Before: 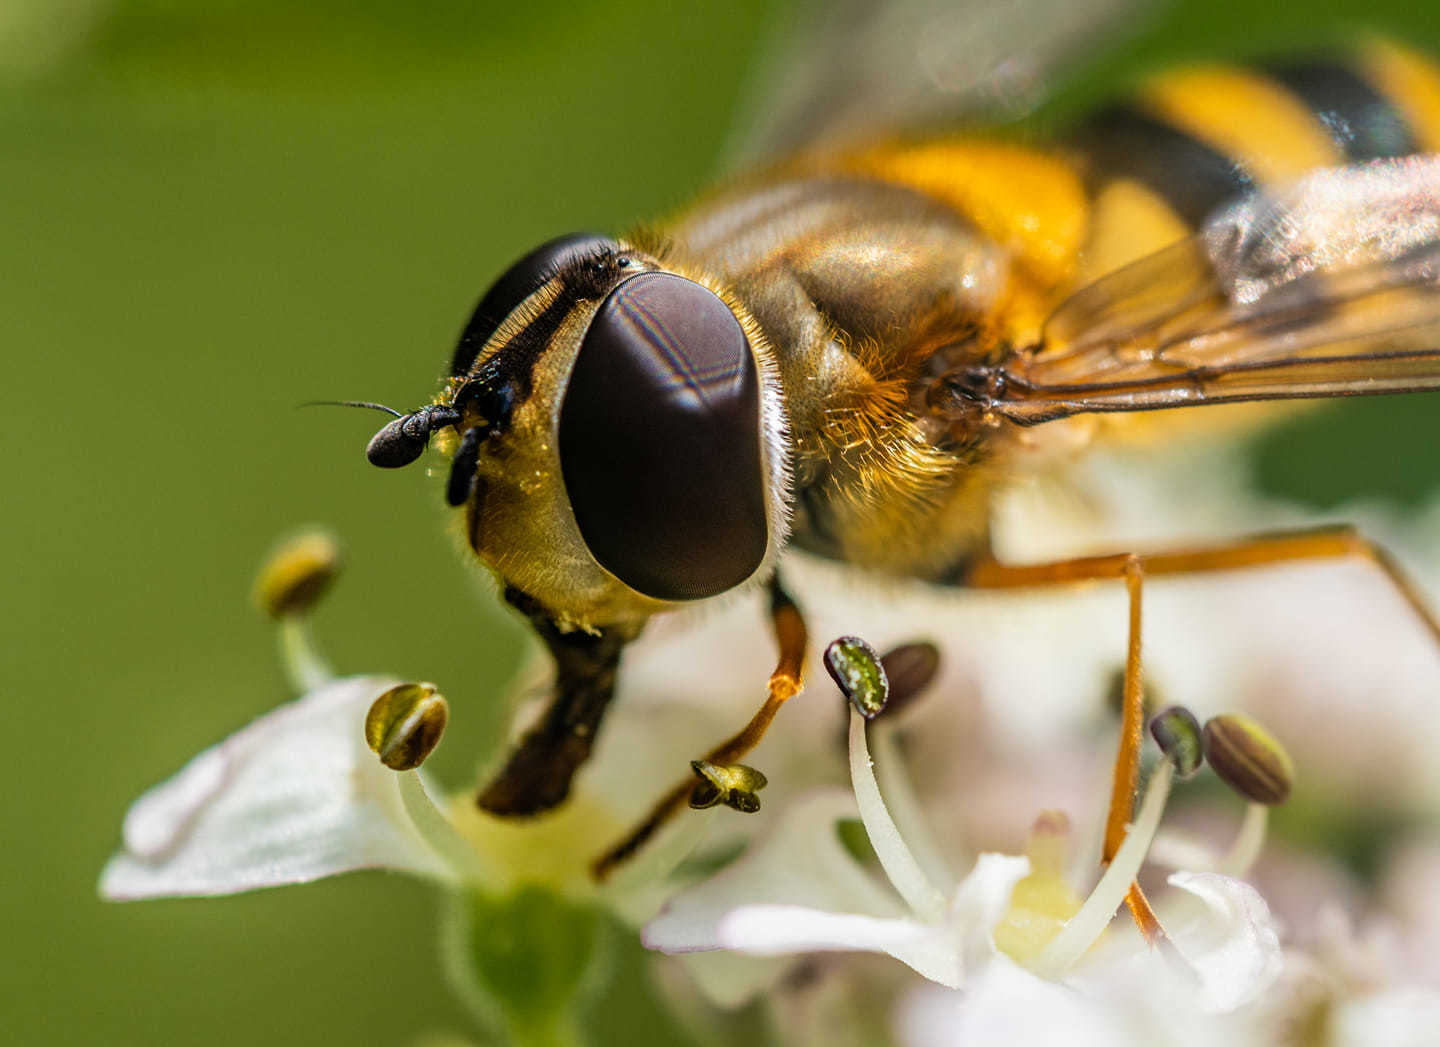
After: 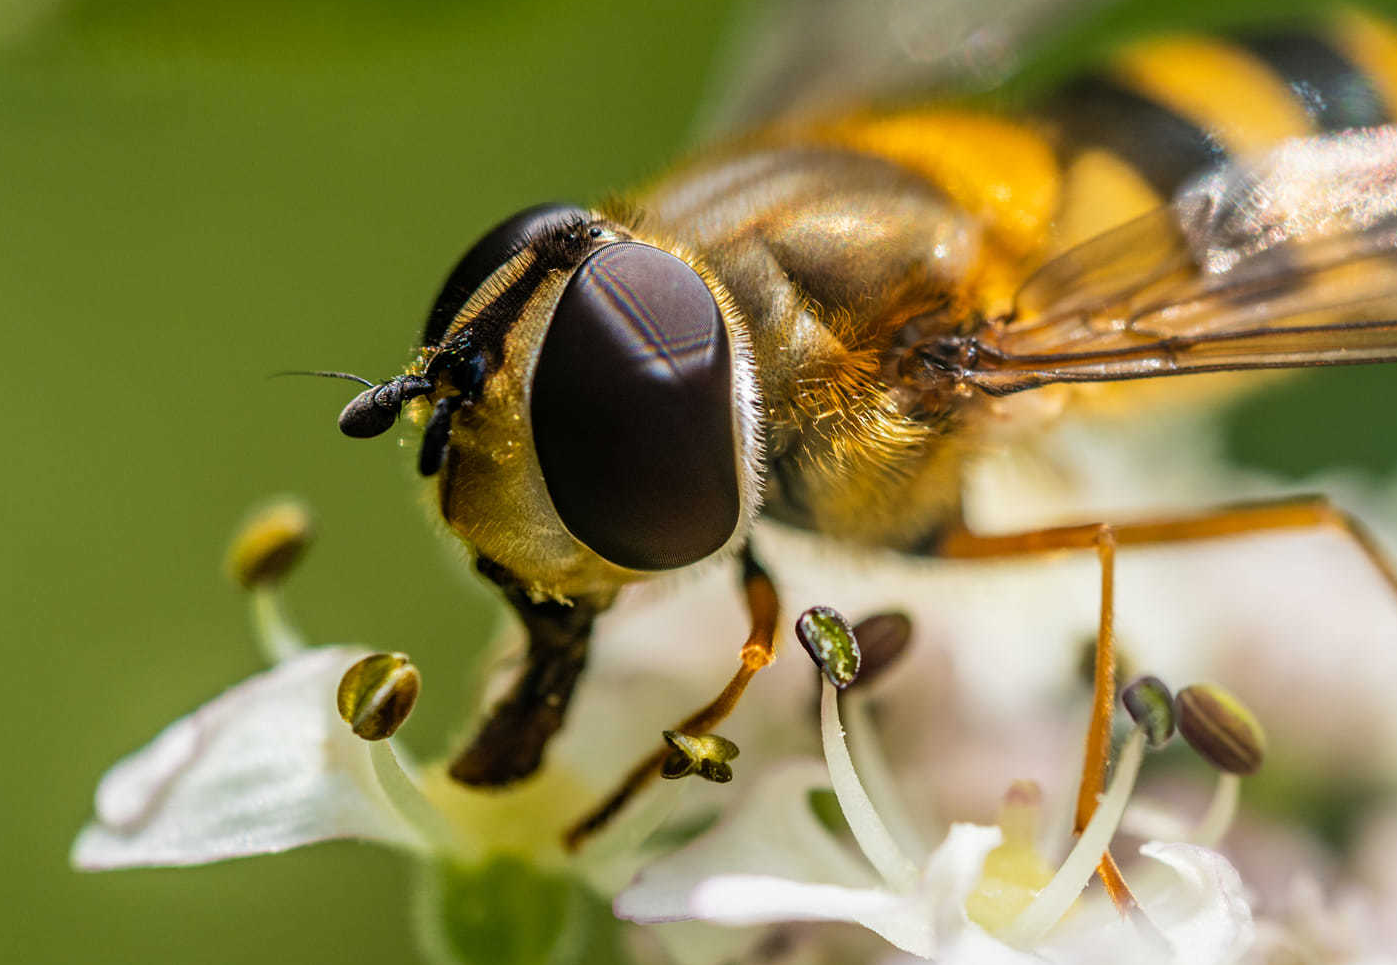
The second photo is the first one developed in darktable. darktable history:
crop: left 1.975%, top 2.901%, right 0.999%, bottom 4.858%
